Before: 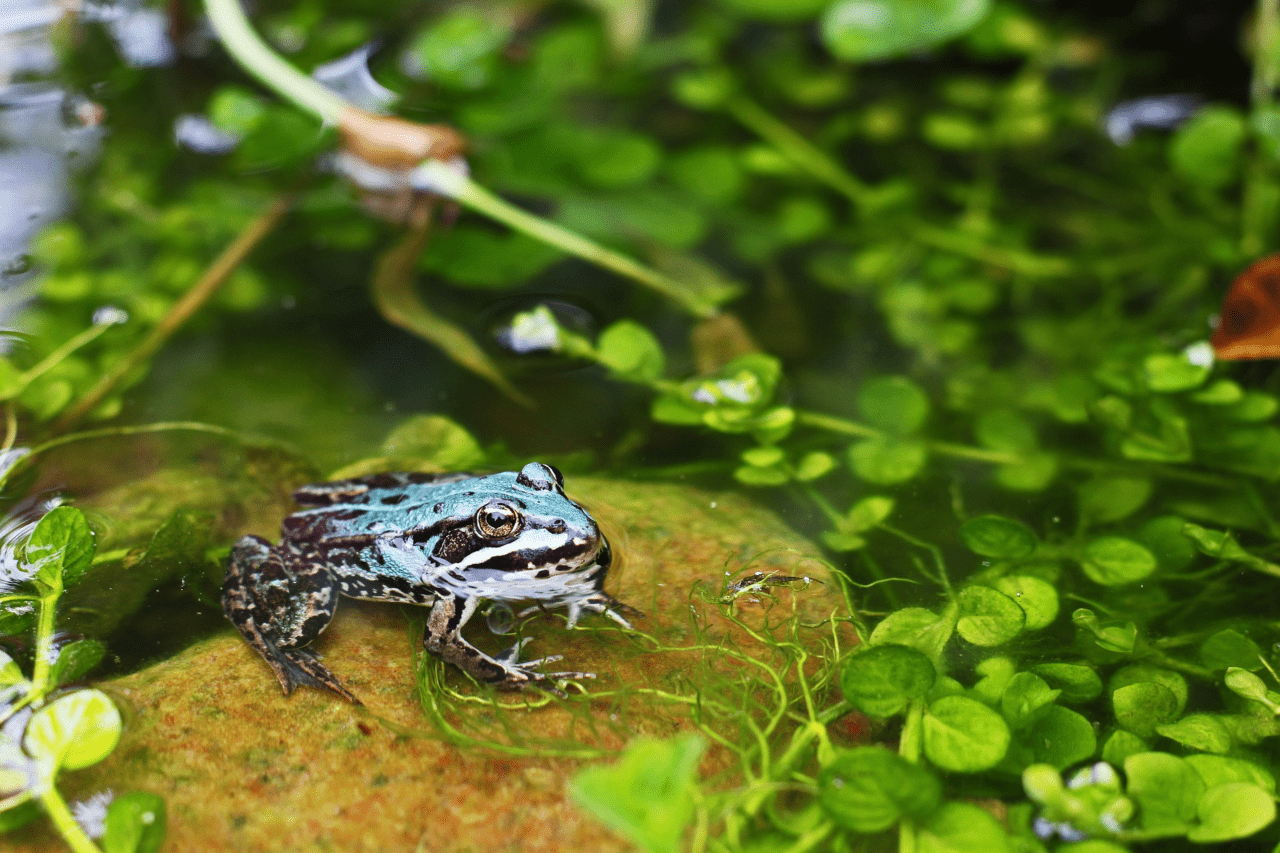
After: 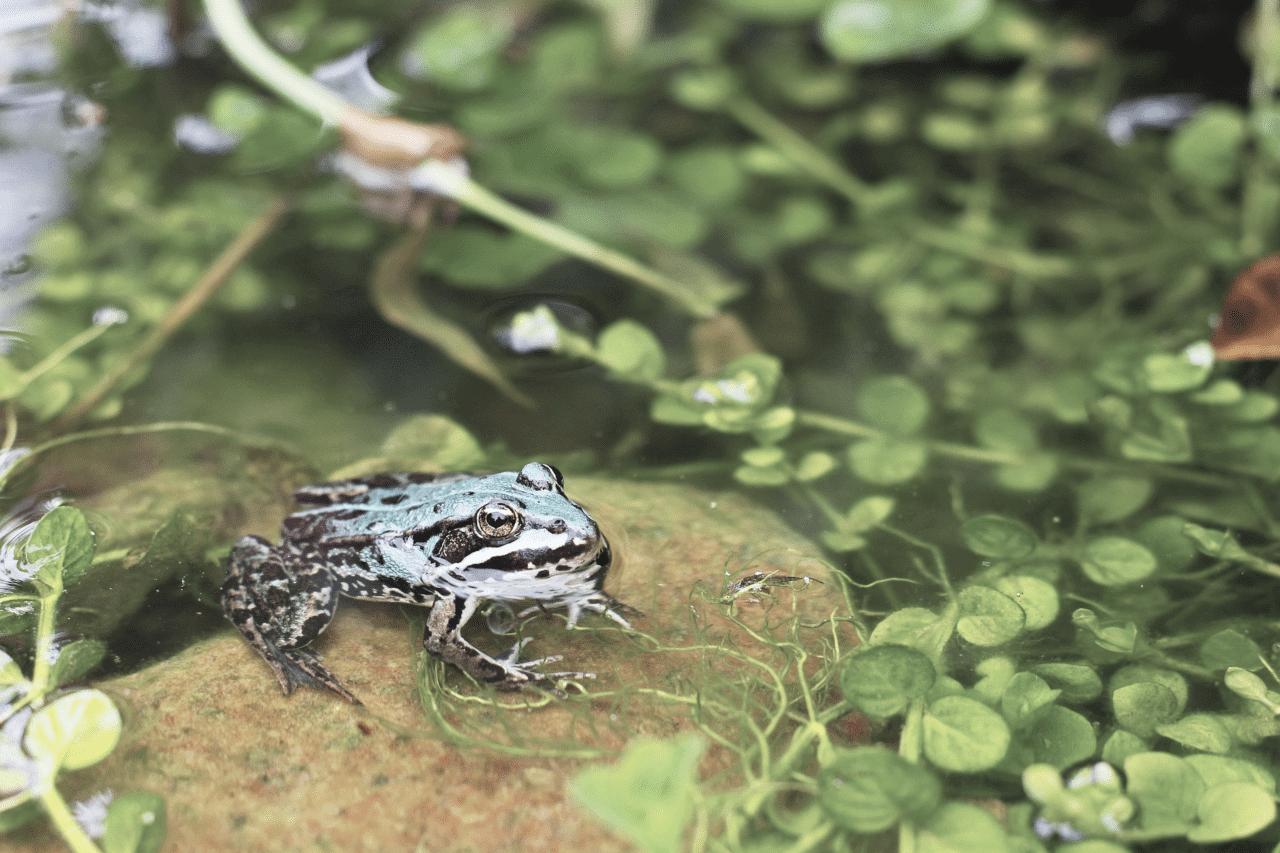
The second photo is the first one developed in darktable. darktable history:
contrast brightness saturation: brightness 0.18, saturation -0.5
